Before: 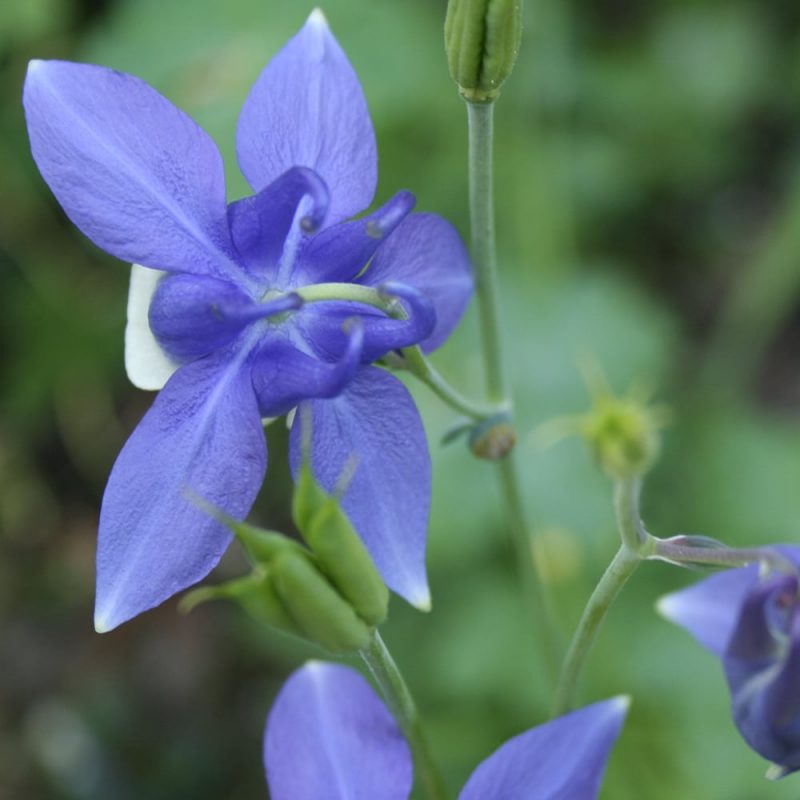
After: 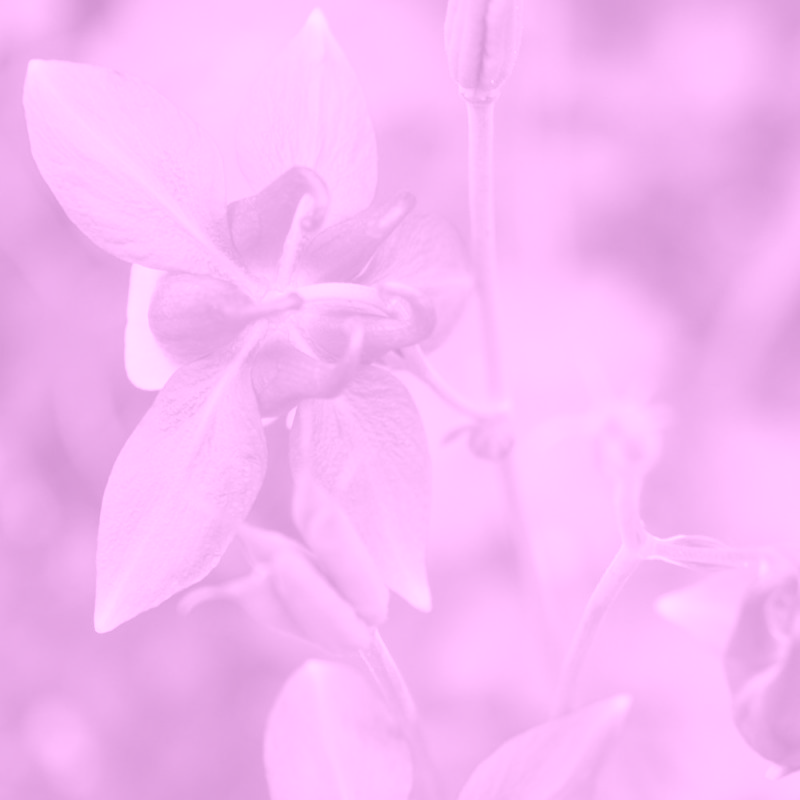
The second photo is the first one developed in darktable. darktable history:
colorize: hue 331.2°, saturation 75%, source mix 30.28%, lightness 70.52%, version 1
local contrast: on, module defaults
